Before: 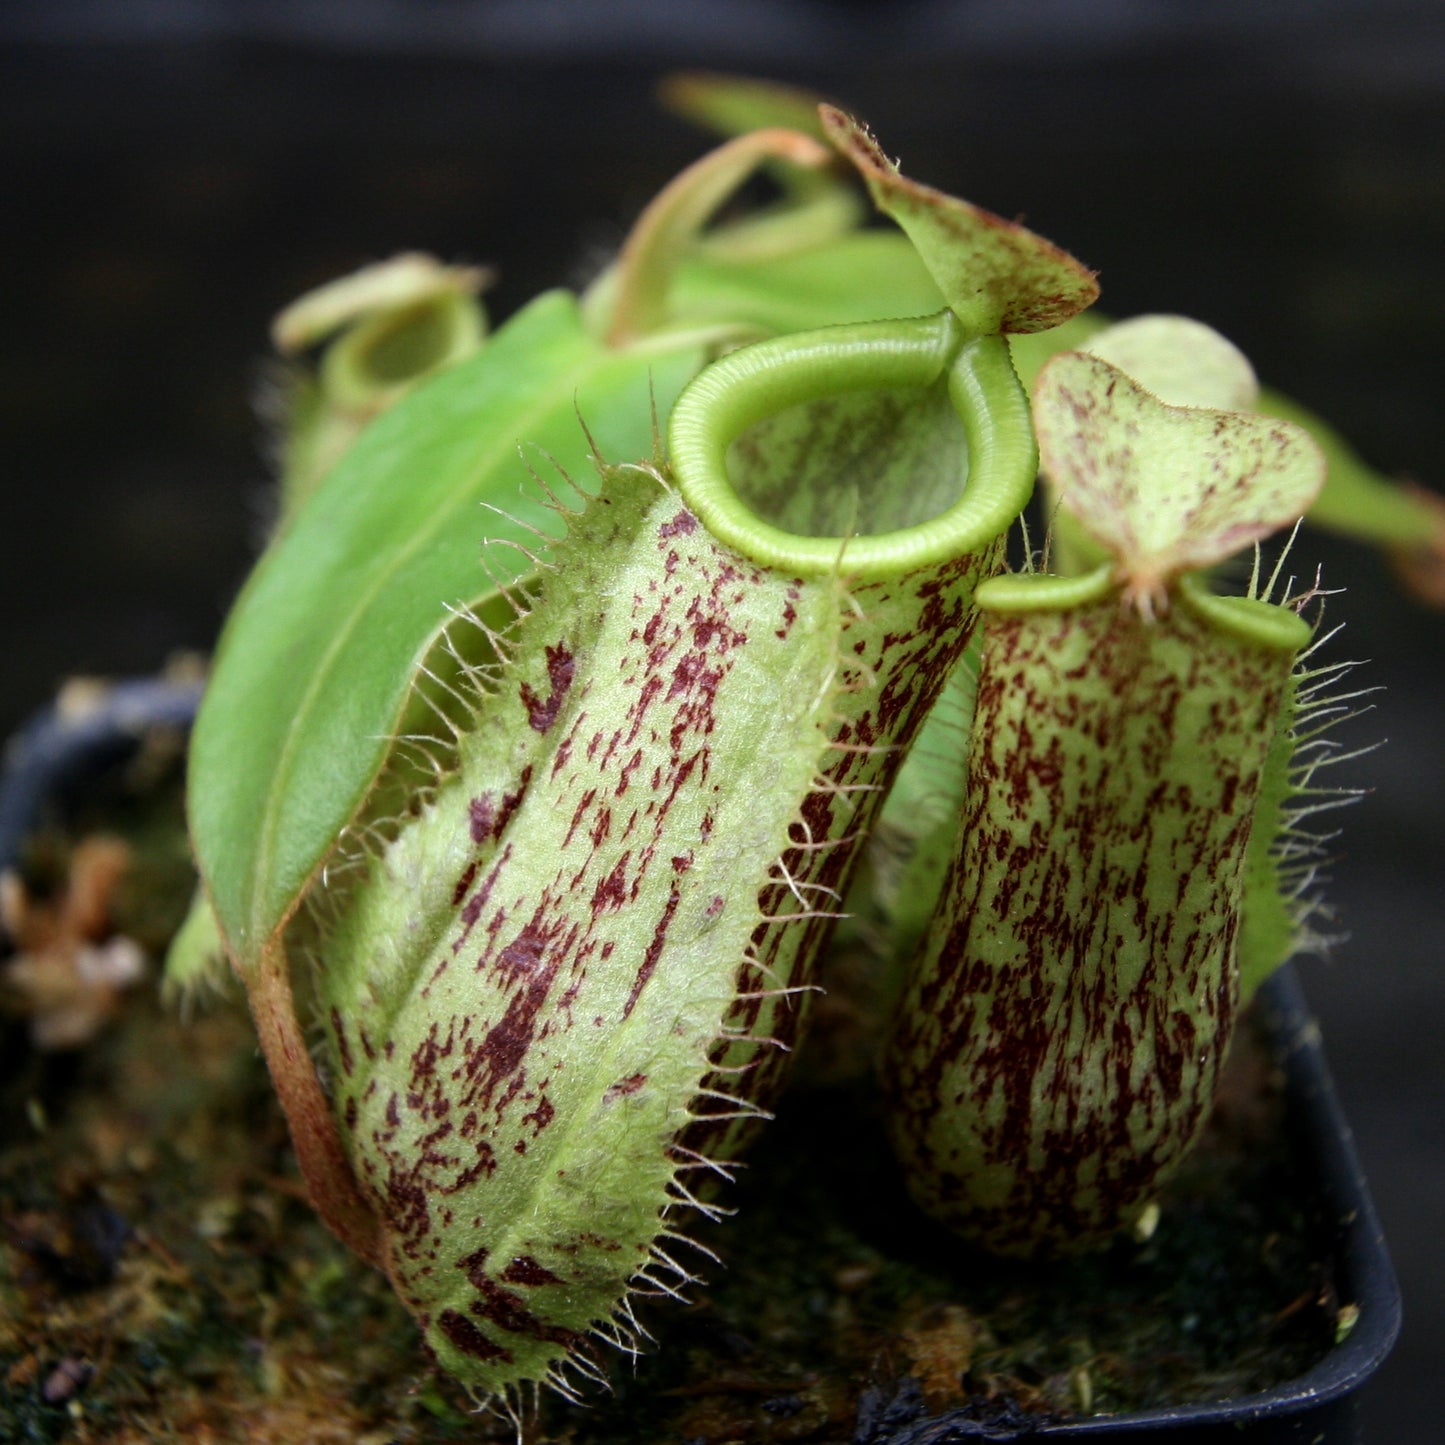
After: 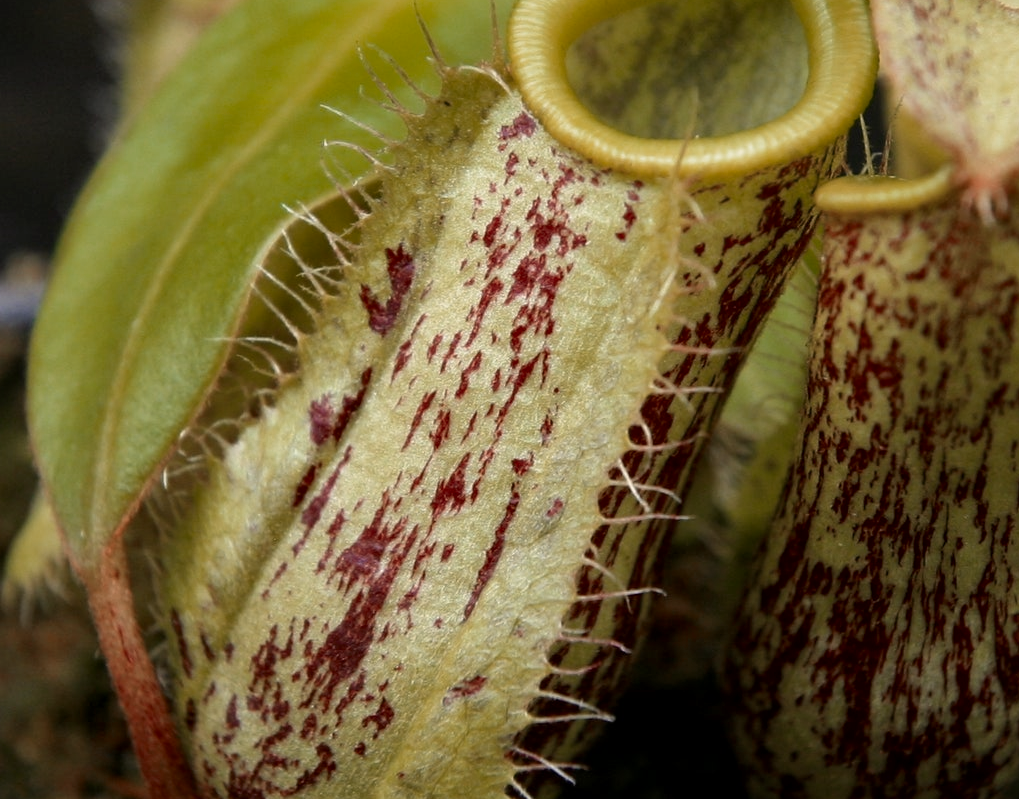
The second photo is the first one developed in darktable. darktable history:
crop: left 11.123%, top 27.61%, right 18.3%, bottom 17.034%
local contrast: mode bilateral grid, contrast 20, coarseness 50, detail 120%, midtone range 0.2
color calibration: x 0.334, y 0.349, temperature 5426 K
color zones: curves: ch0 [(0, 0.299) (0.25, 0.383) (0.456, 0.352) (0.736, 0.571)]; ch1 [(0, 0.63) (0.151, 0.568) (0.254, 0.416) (0.47, 0.558) (0.732, 0.37) (0.909, 0.492)]; ch2 [(0.004, 0.604) (0.158, 0.443) (0.257, 0.403) (0.761, 0.468)]
